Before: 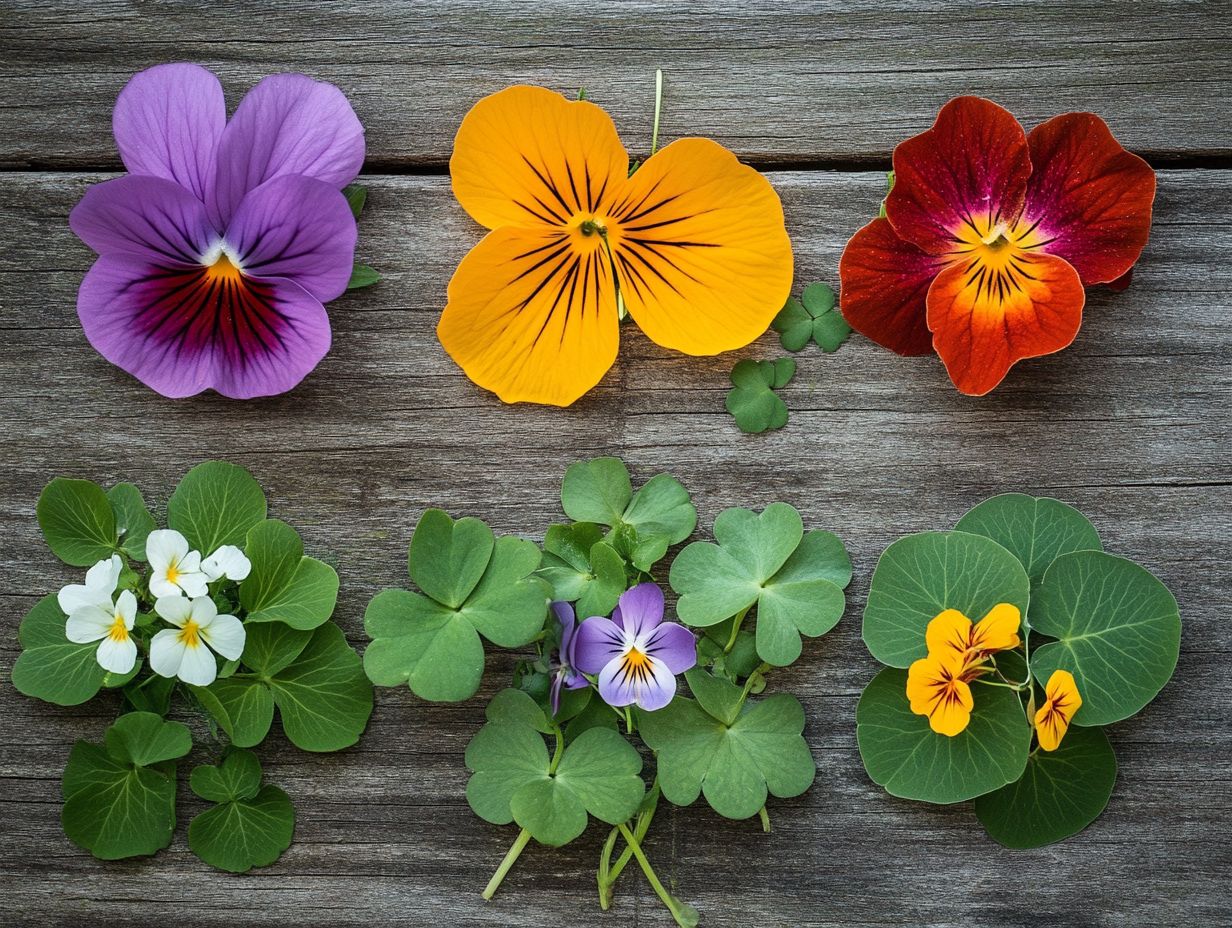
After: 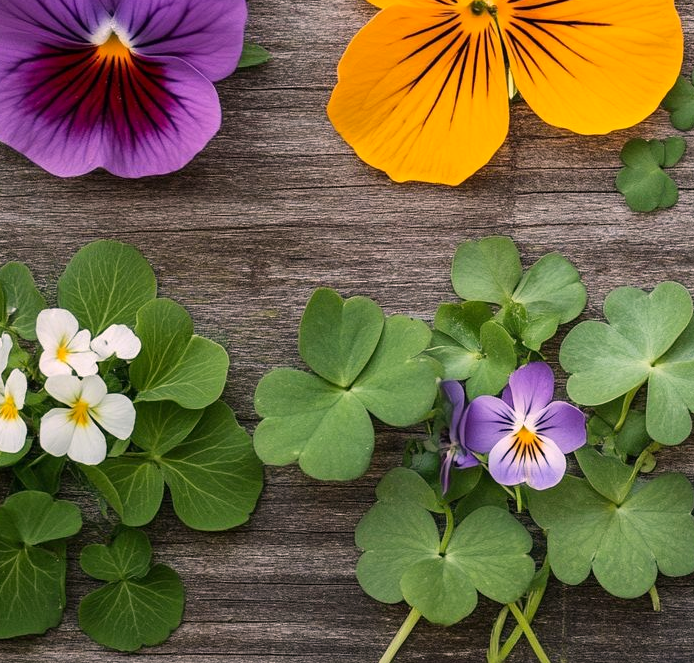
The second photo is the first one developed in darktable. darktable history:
crop: left 8.966%, top 23.852%, right 34.699%, bottom 4.703%
color correction: highlights a* 12.23, highlights b* 5.41
